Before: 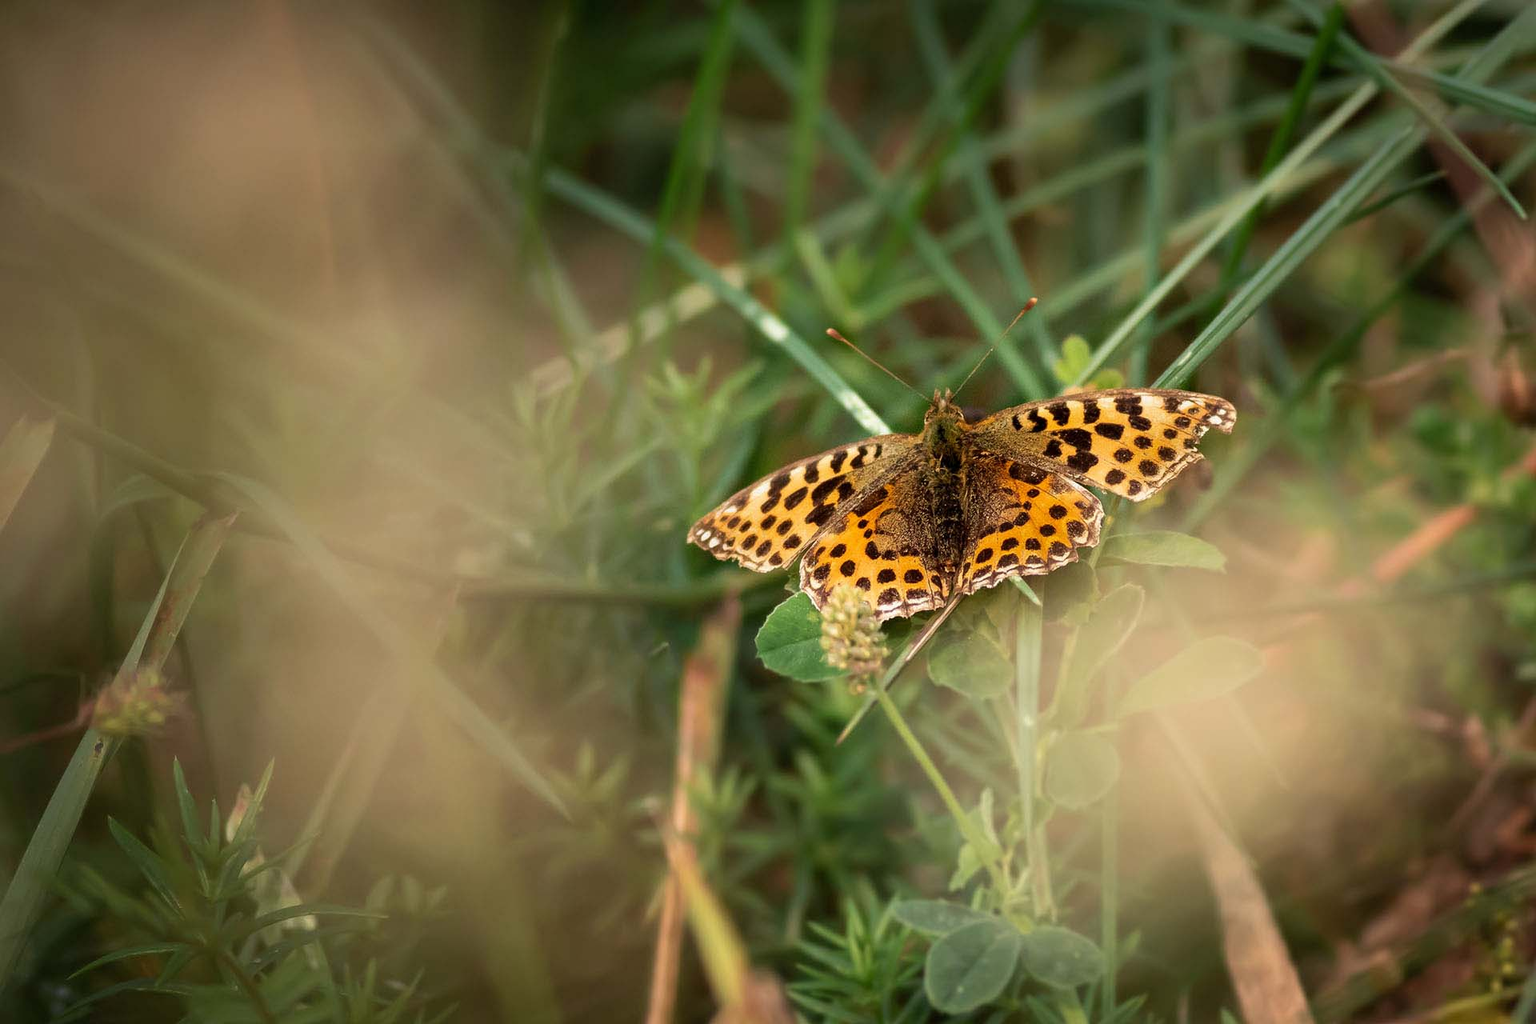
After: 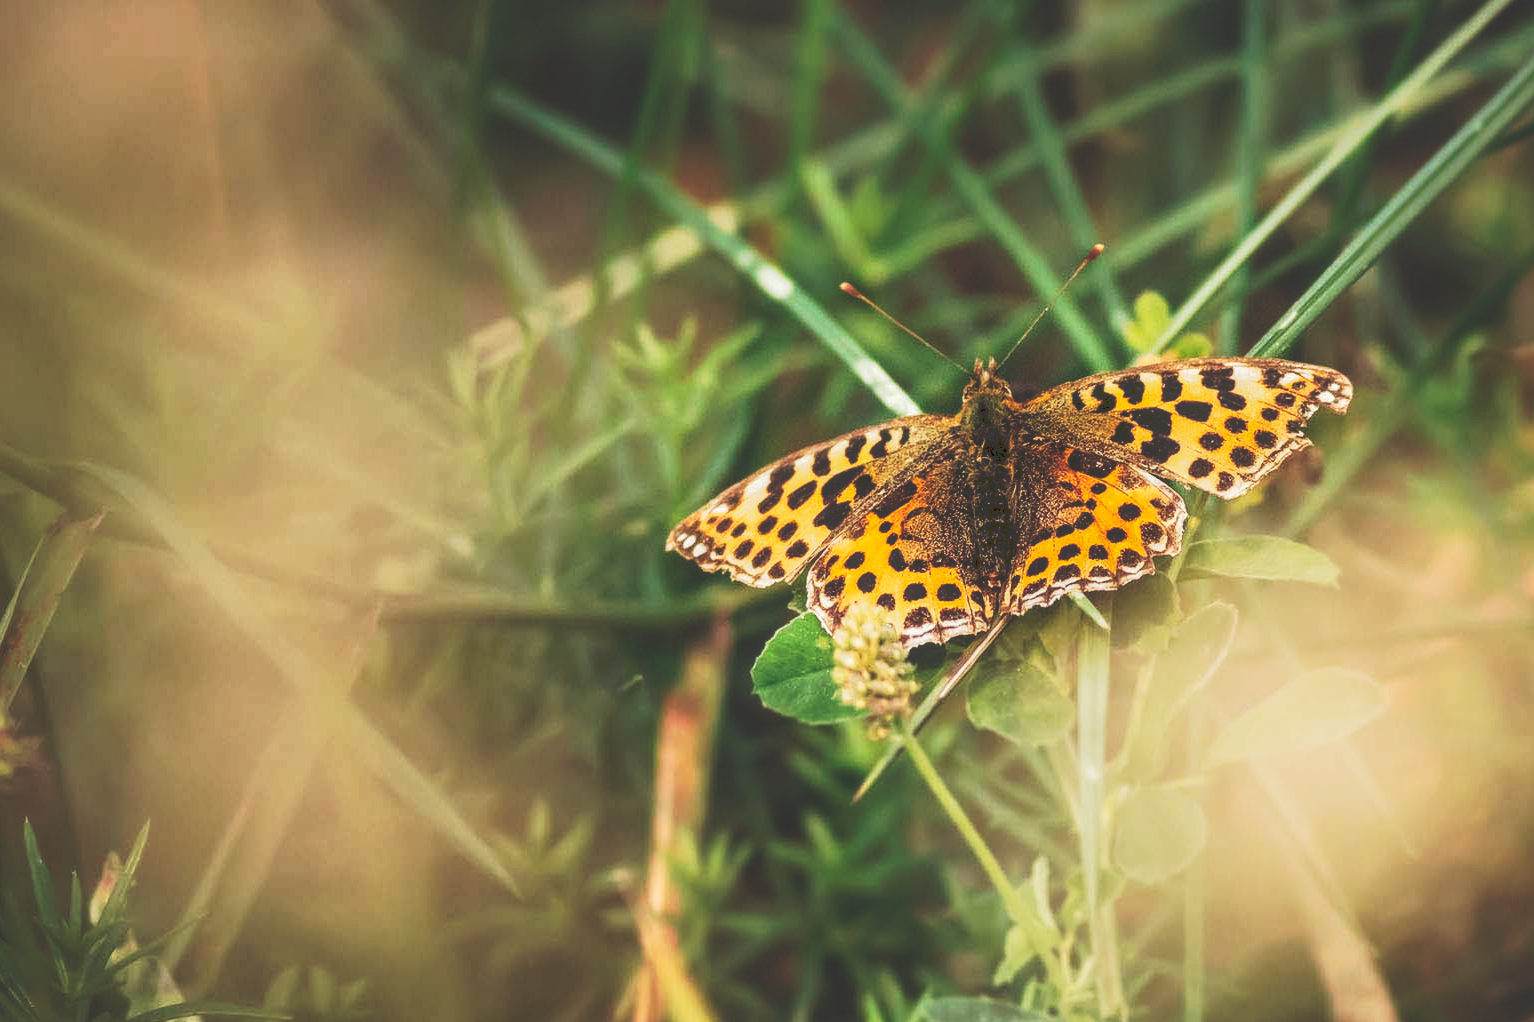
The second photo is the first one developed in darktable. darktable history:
tone curve: curves: ch0 [(0, 0) (0.003, 0.231) (0.011, 0.231) (0.025, 0.231) (0.044, 0.231) (0.069, 0.235) (0.1, 0.24) (0.136, 0.246) (0.177, 0.256) (0.224, 0.279) (0.277, 0.313) (0.335, 0.354) (0.399, 0.428) (0.468, 0.514) (0.543, 0.61) (0.623, 0.728) (0.709, 0.808) (0.801, 0.873) (0.898, 0.909) (1, 1)], preserve colors none
crop and rotate: left 10.071%, top 10.071%, right 10.02%, bottom 10.02%
local contrast: on, module defaults
exposure: exposure -0.05 EV
